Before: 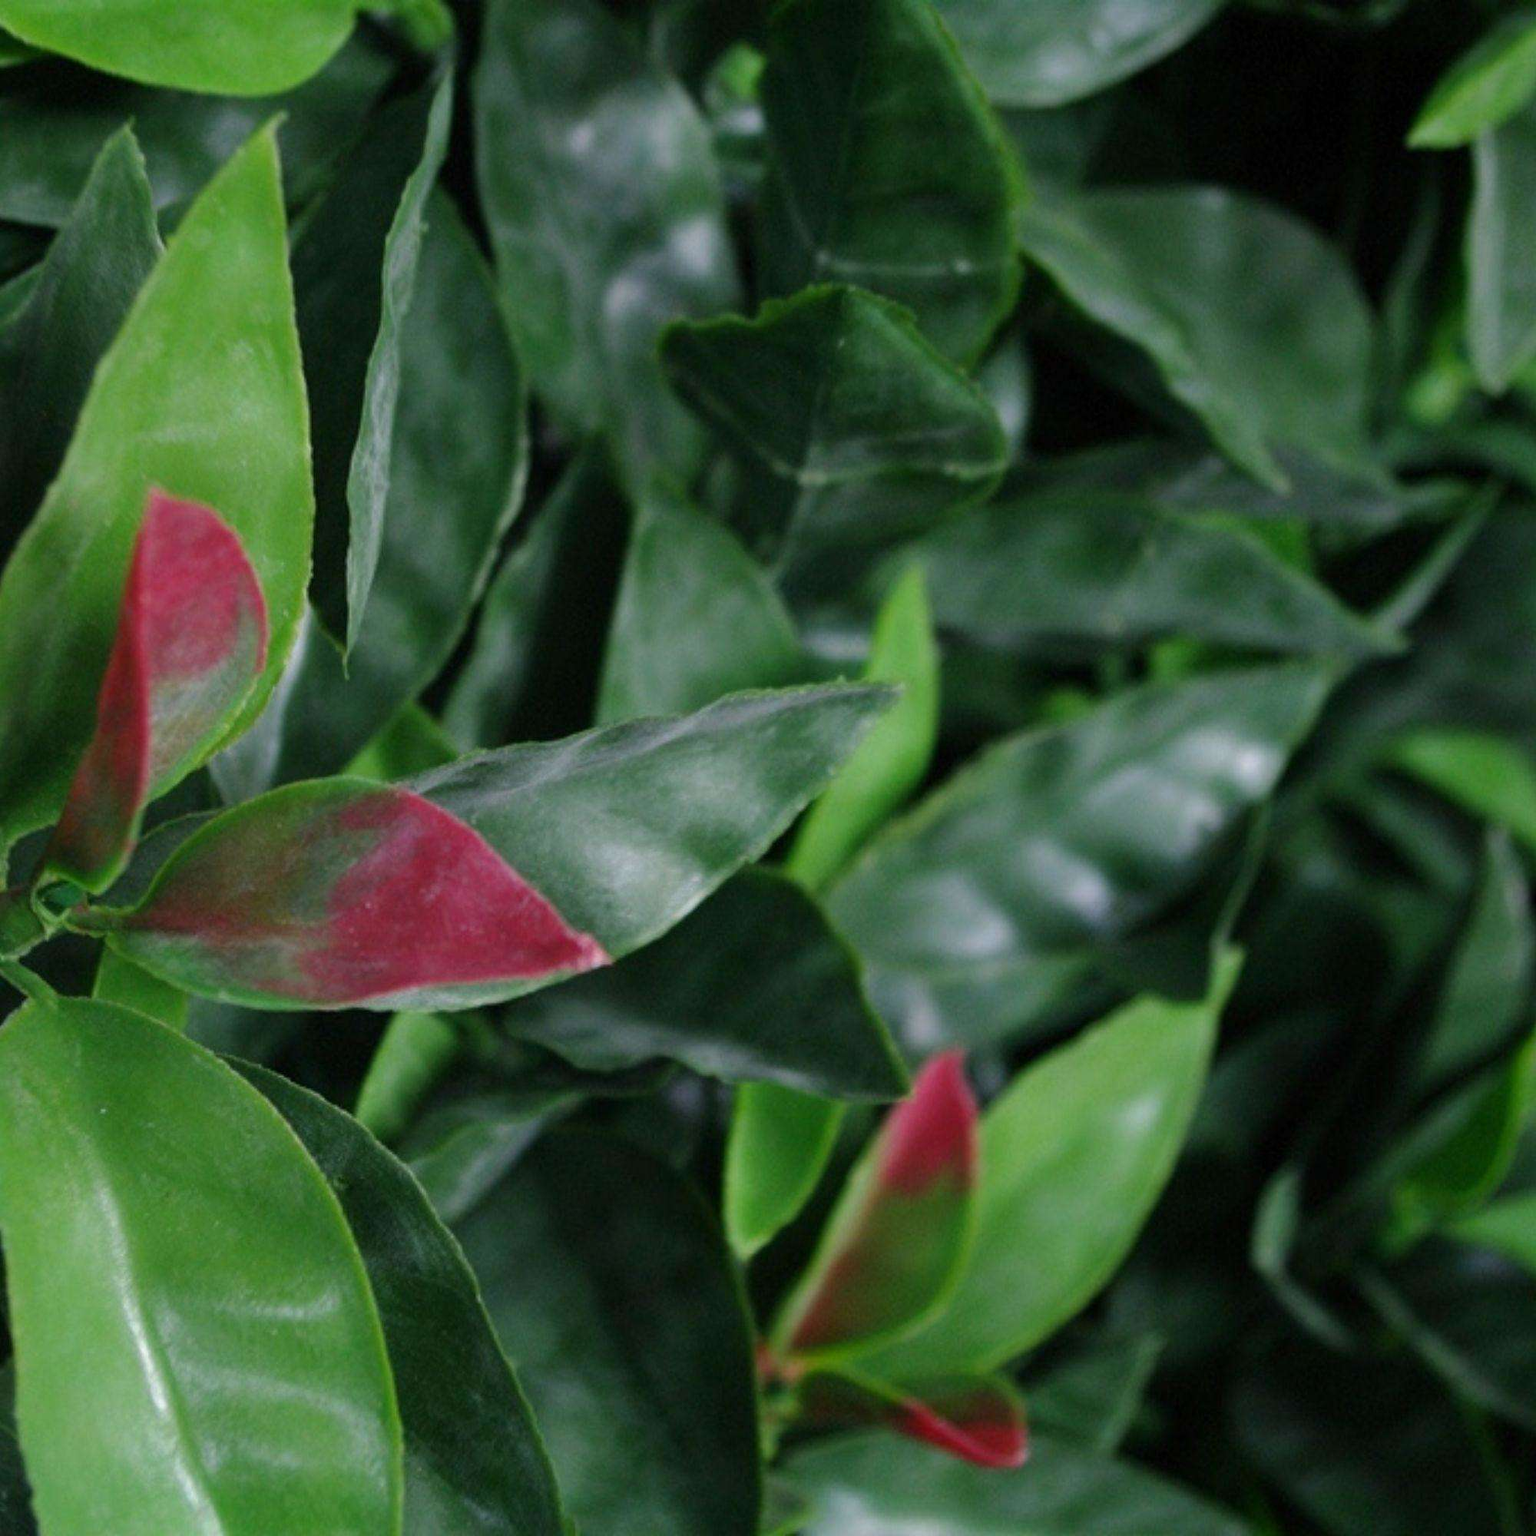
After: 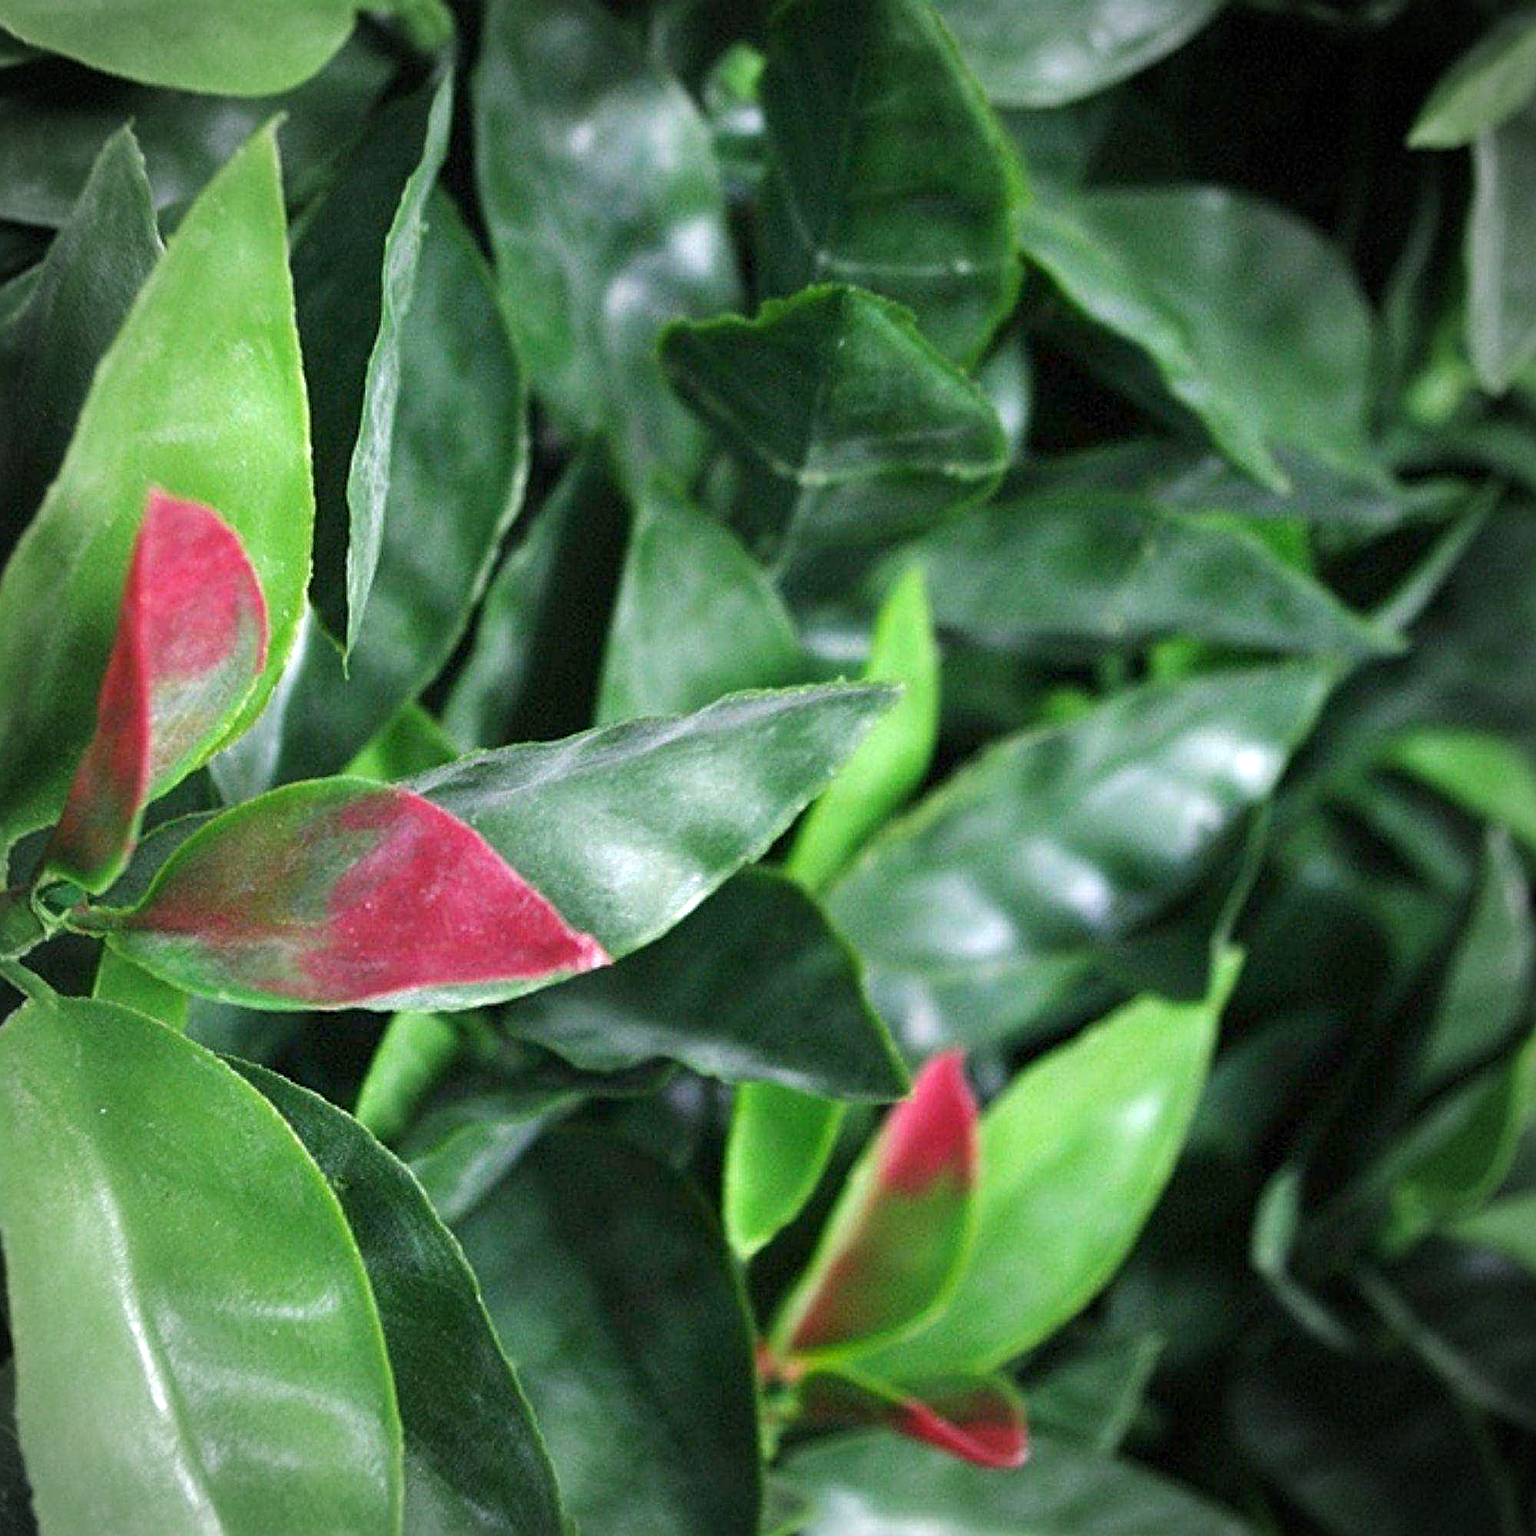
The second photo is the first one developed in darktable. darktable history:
vignetting: on, module defaults
sharpen: radius 2.975, amount 0.764
exposure: exposure 1.142 EV, compensate highlight preservation false
